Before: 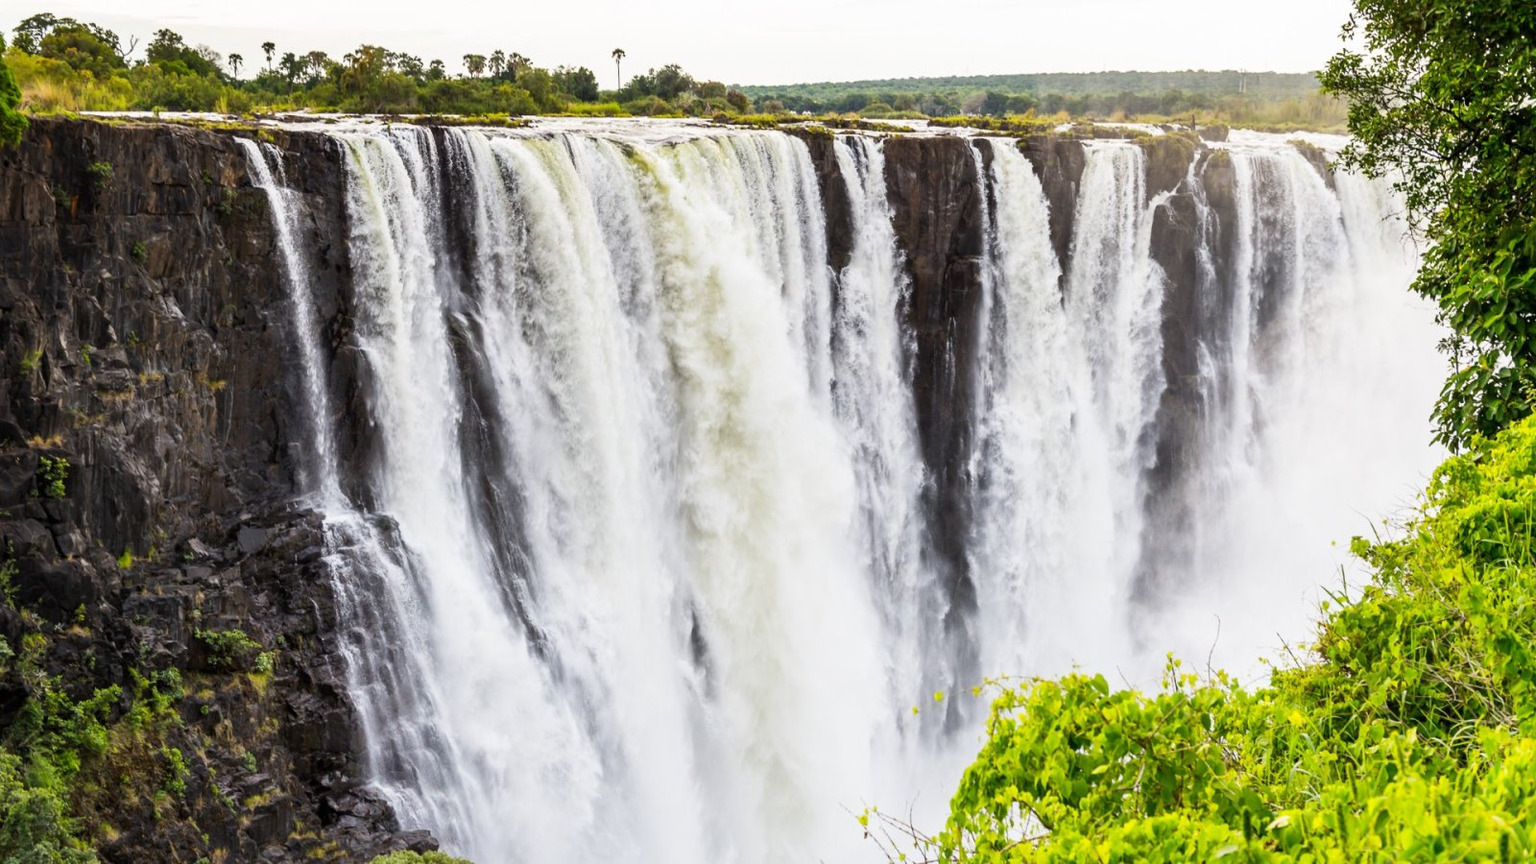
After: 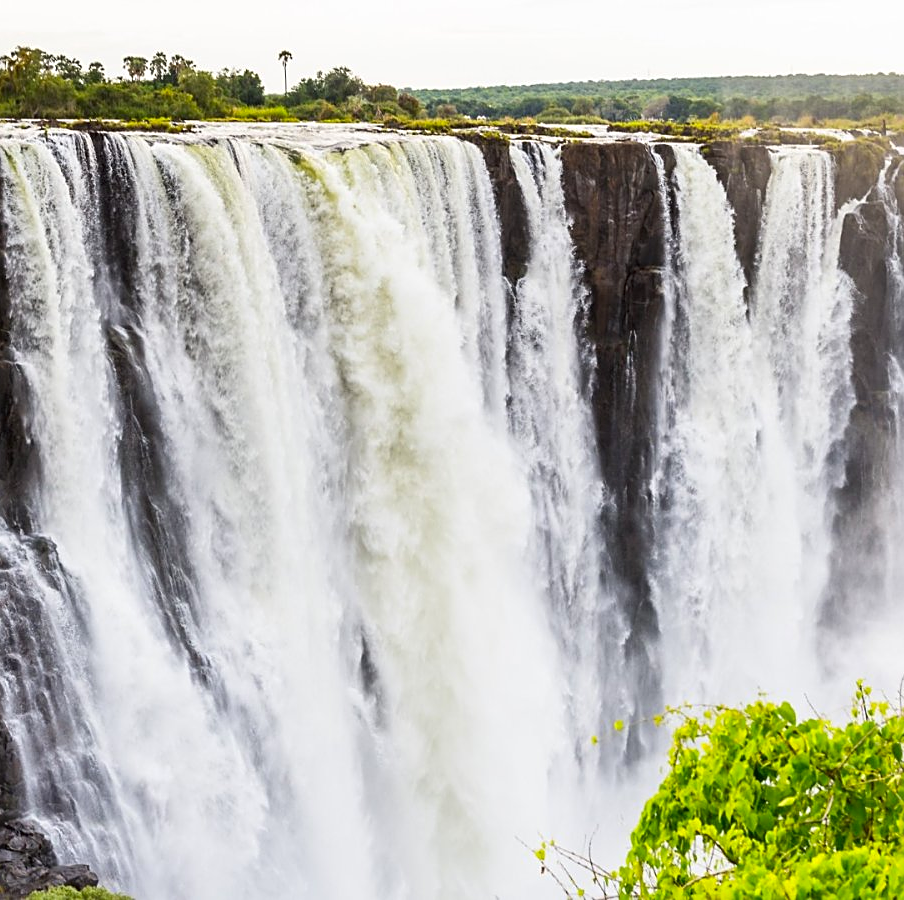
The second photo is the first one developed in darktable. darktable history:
crop and rotate: left 22.439%, right 21.003%
contrast brightness saturation: saturation 0.121
sharpen: on, module defaults
